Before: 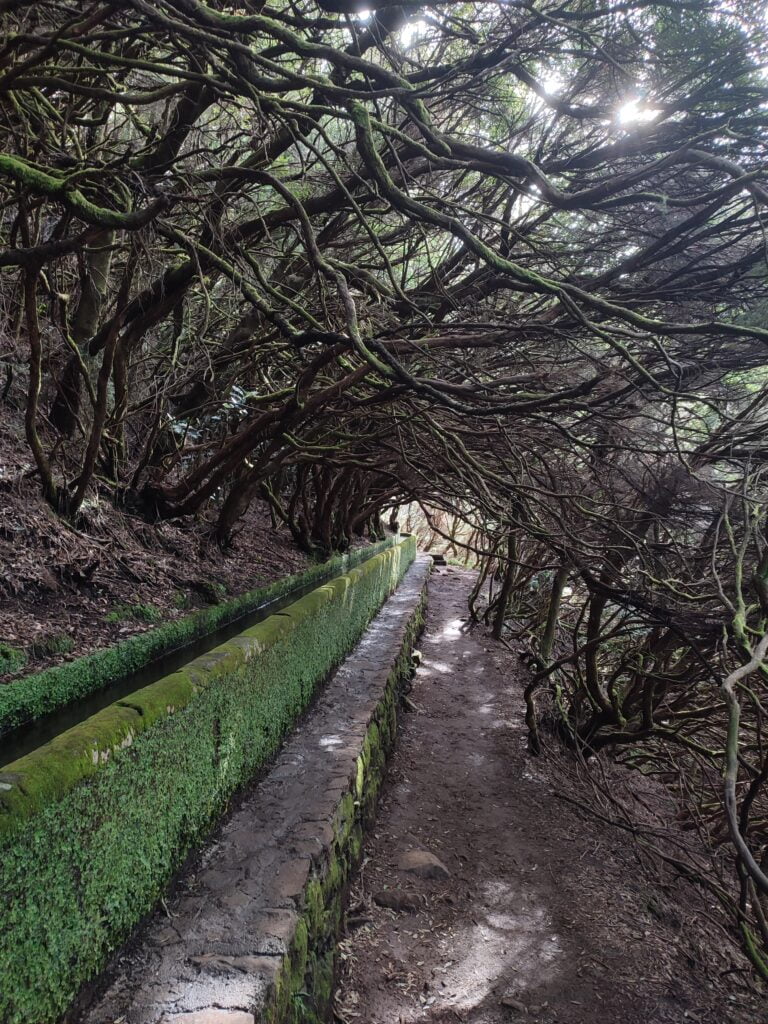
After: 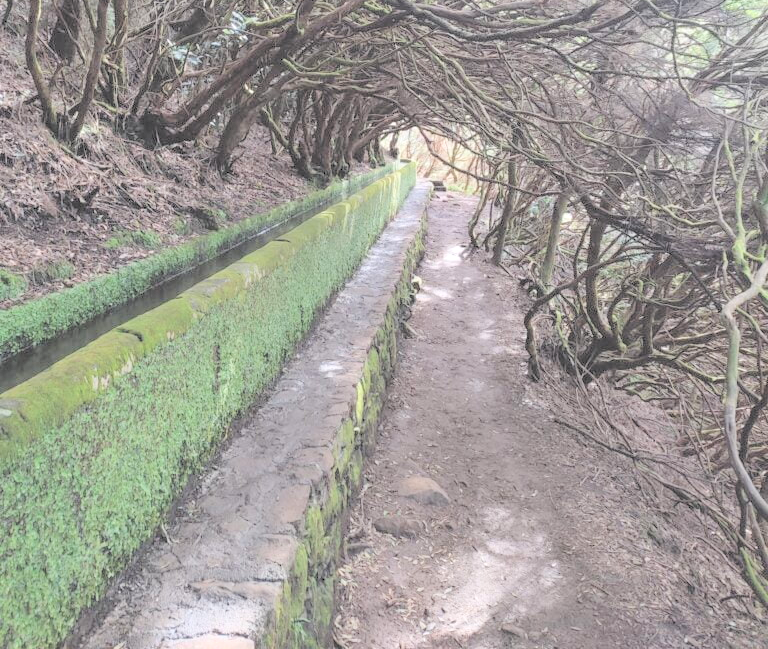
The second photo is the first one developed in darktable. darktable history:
exposure: exposure 0.164 EV, compensate highlight preservation false
crop and rotate: top 36.556%
contrast brightness saturation: brightness 0.994
